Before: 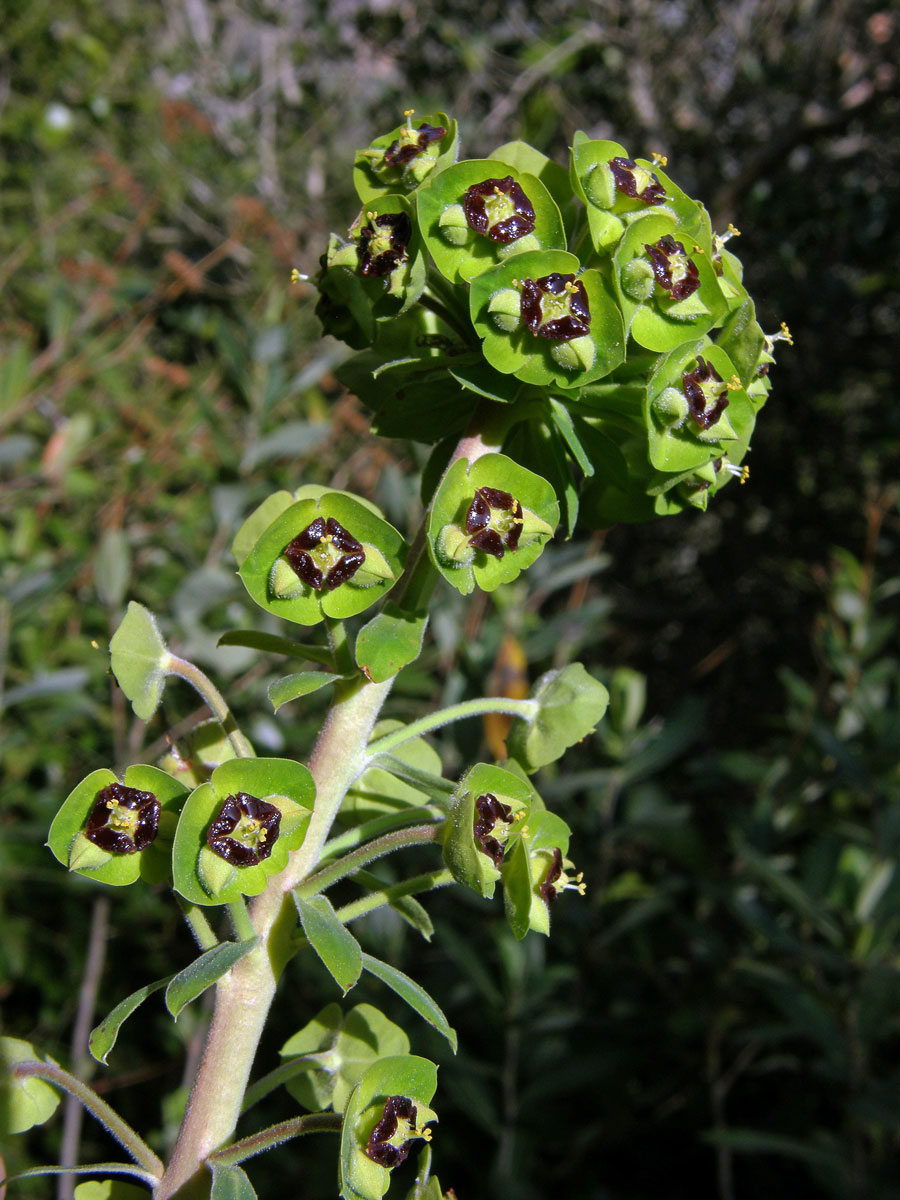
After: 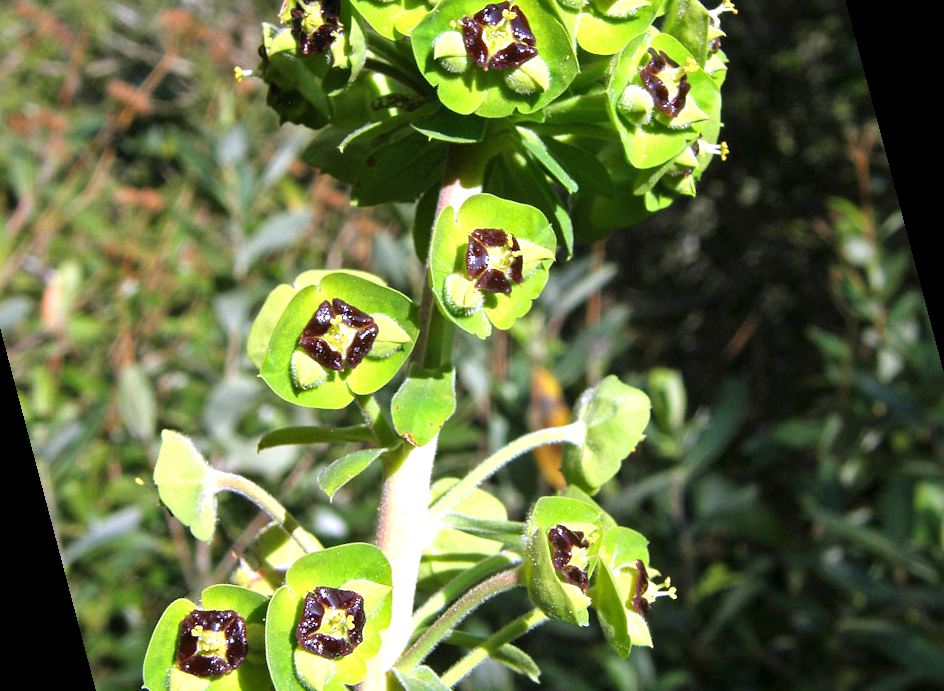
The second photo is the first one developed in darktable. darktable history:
rotate and perspective: rotation -14.8°, crop left 0.1, crop right 0.903, crop top 0.25, crop bottom 0.748
white balance: emerald 1
exposure: exposure 1.15 EV, compensate highlight preservation false
